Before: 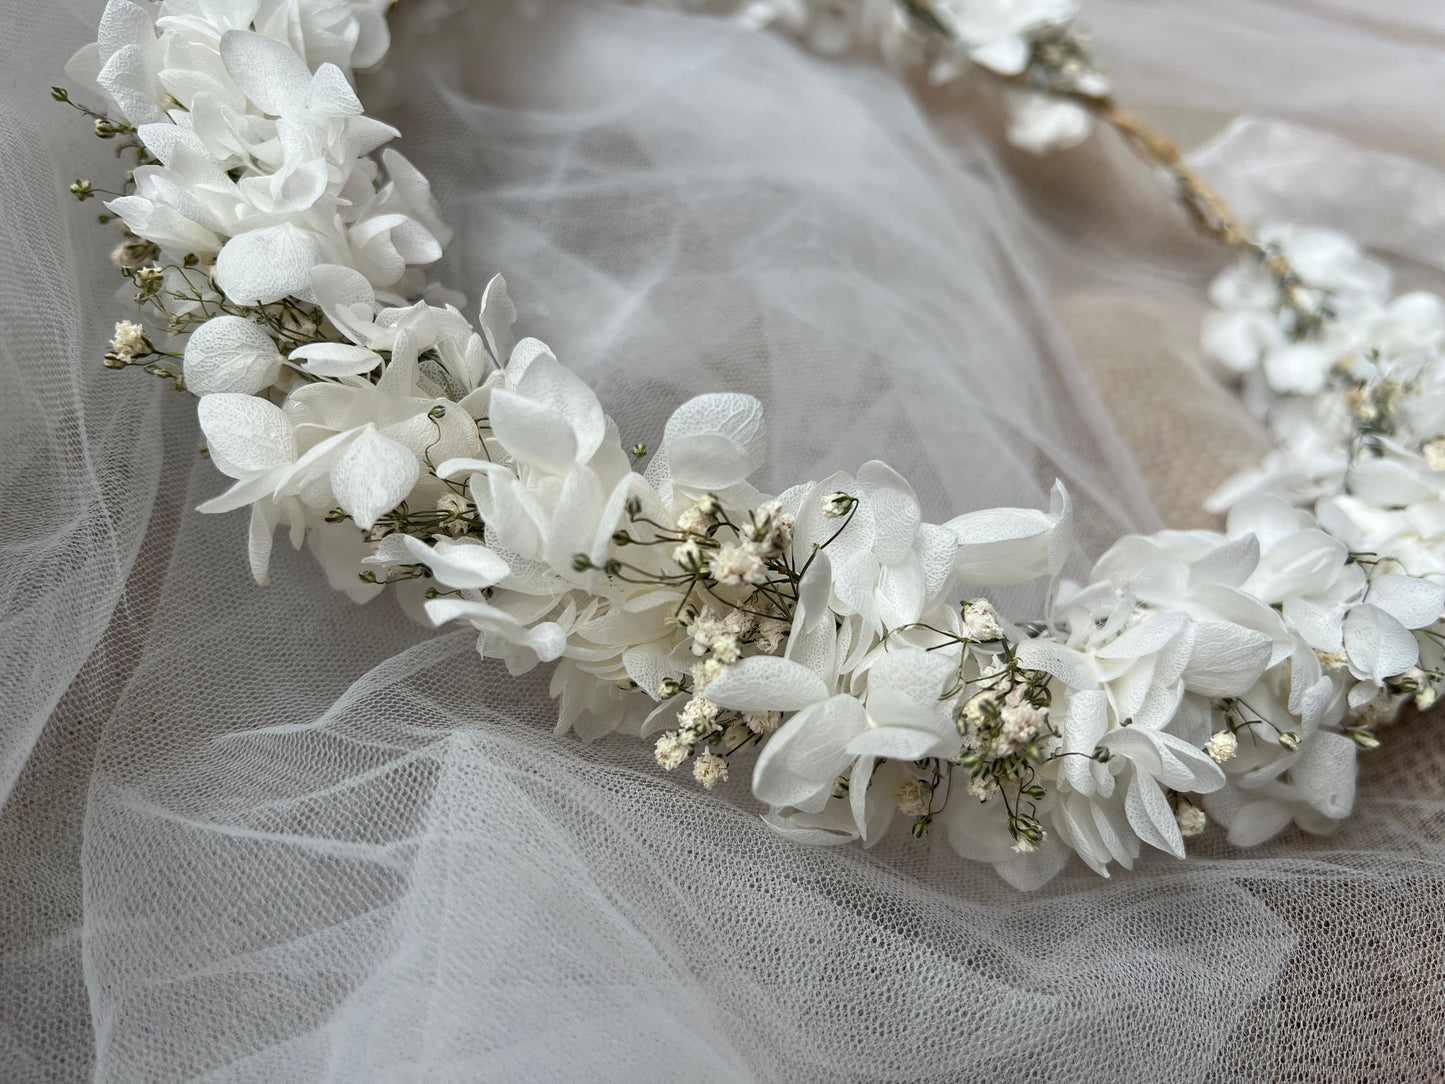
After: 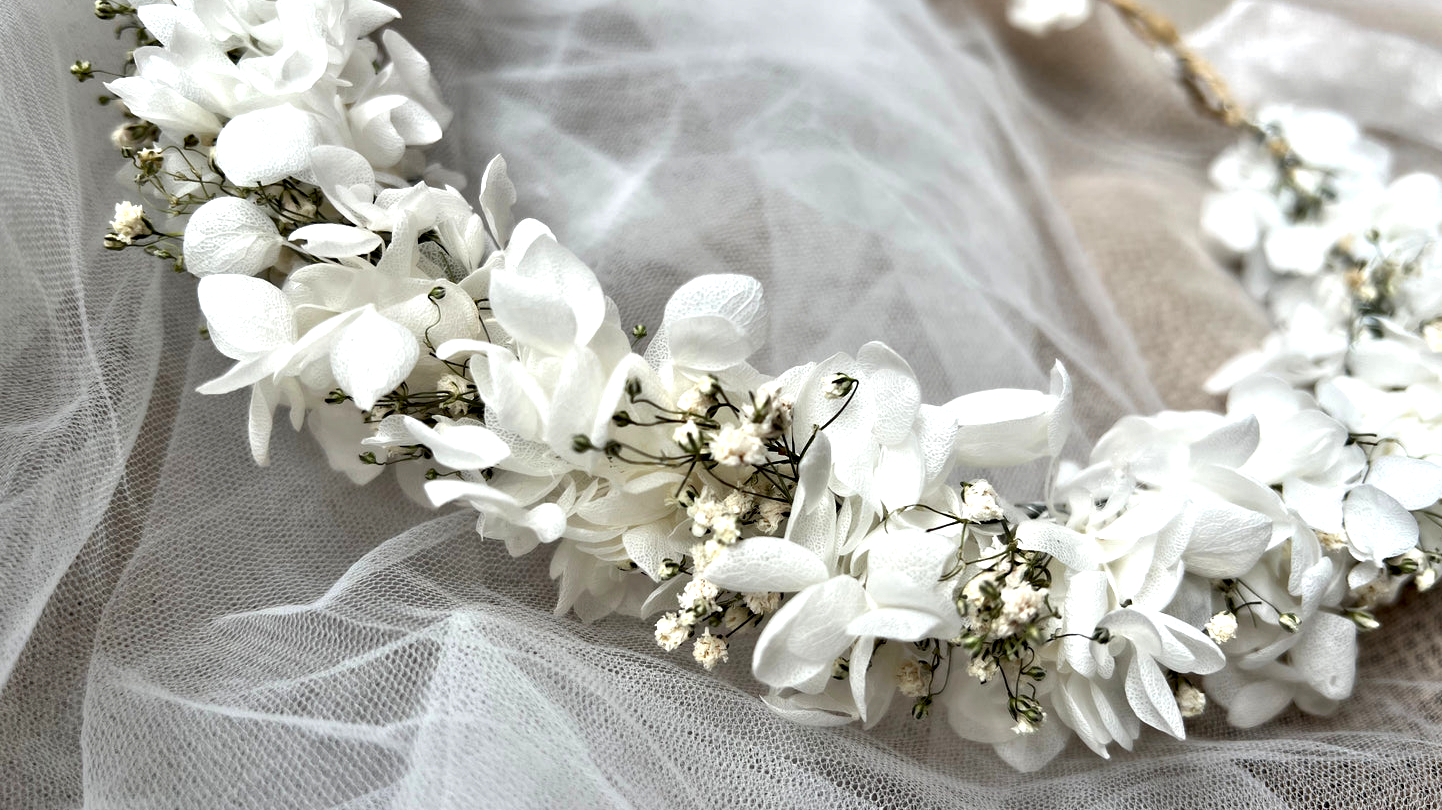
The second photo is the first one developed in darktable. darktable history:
exposure: black level correction 0.001, exposure 0.499 EV, compensate highlight preservation false
contrast equalizer: octaves 7, y [[0.513, 0.565, 0.608, 0.562, 0.512, 0.5], [0.5 ×6], [0.5, 0.5, 0.5, 0.528, 0.598, 0.658], [0 ×6], [0 ×6]]
crop: top 11.02%, bottom 13.877%
